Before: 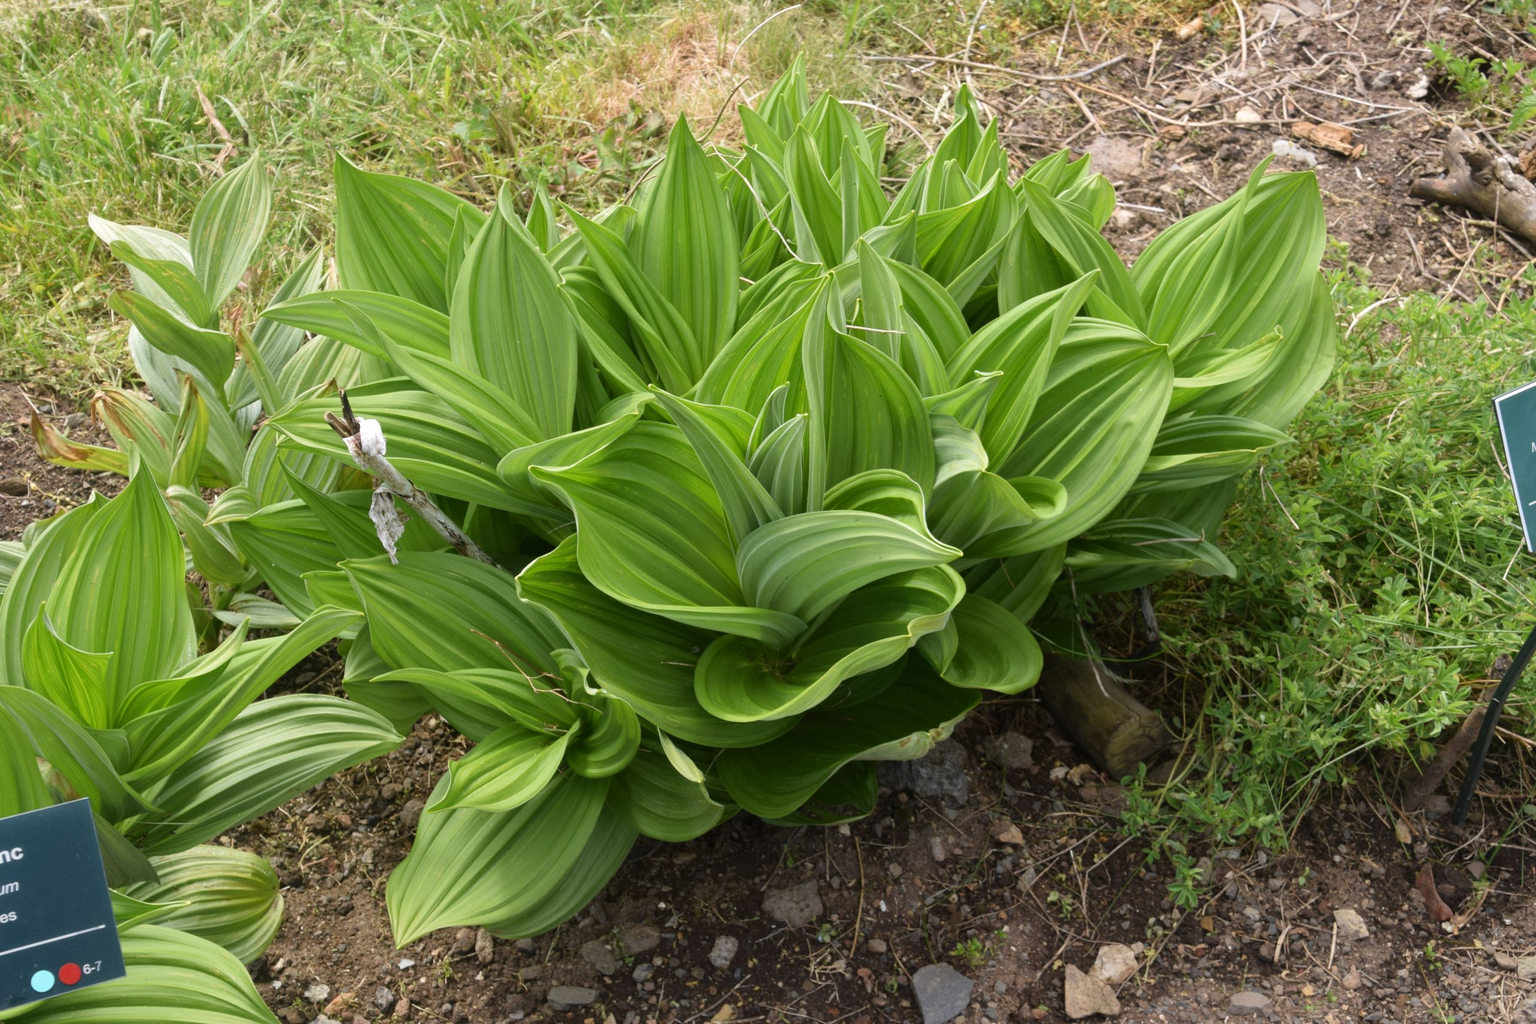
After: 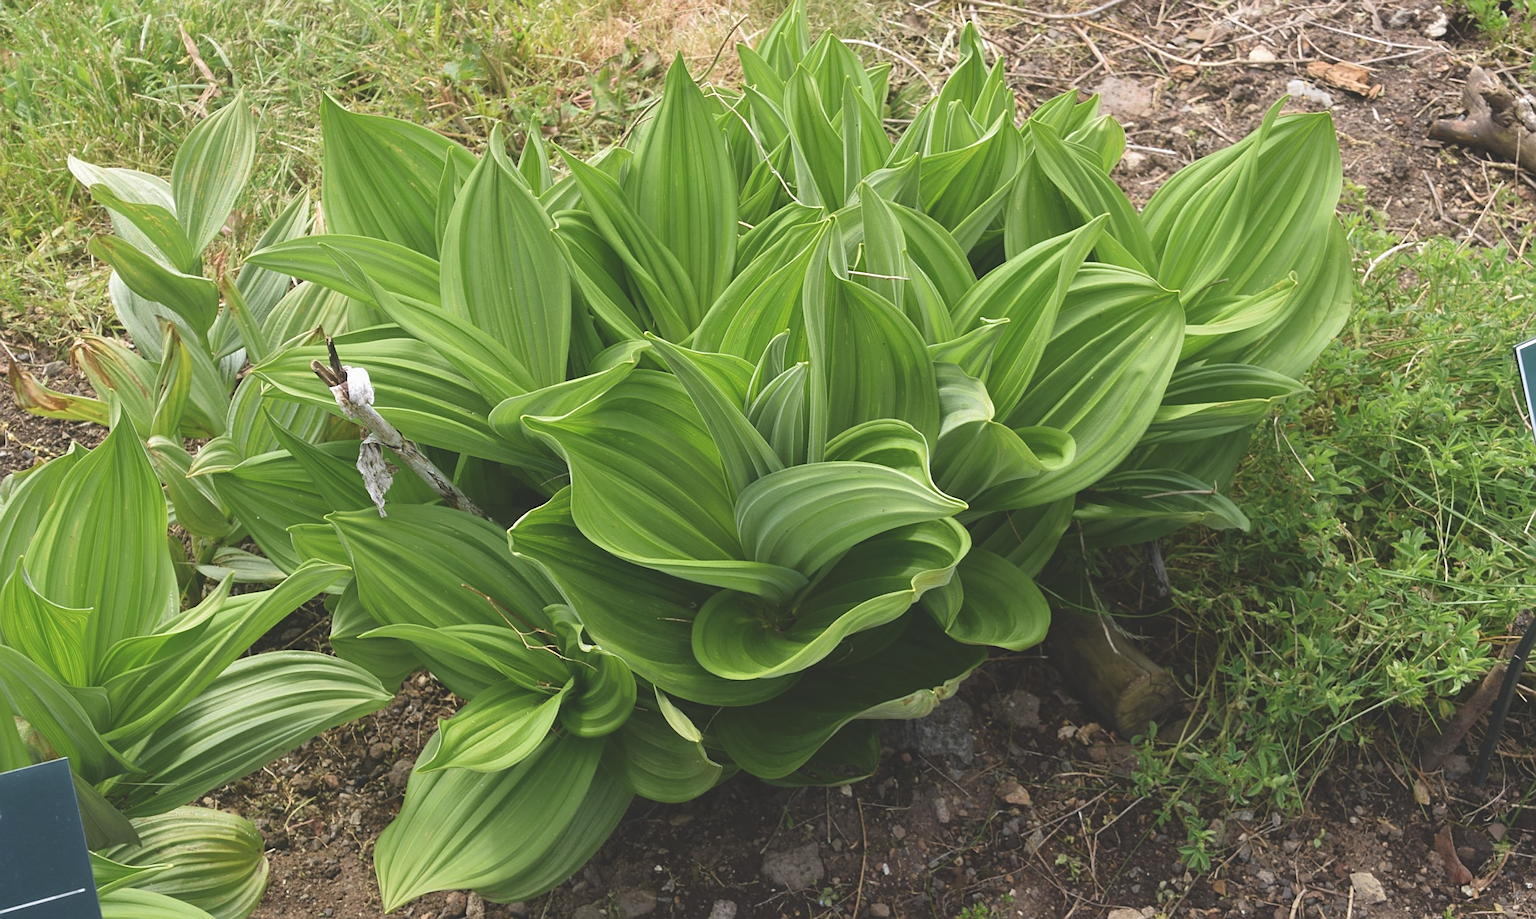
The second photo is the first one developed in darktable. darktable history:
exposure: black level correction -0.023, exposure -0.039 EV, compensate highlight preservation false
crop: left 1.507%, top 6.147%, right 1.379%, bottom 6.637%
sharpen: on, module defaults
